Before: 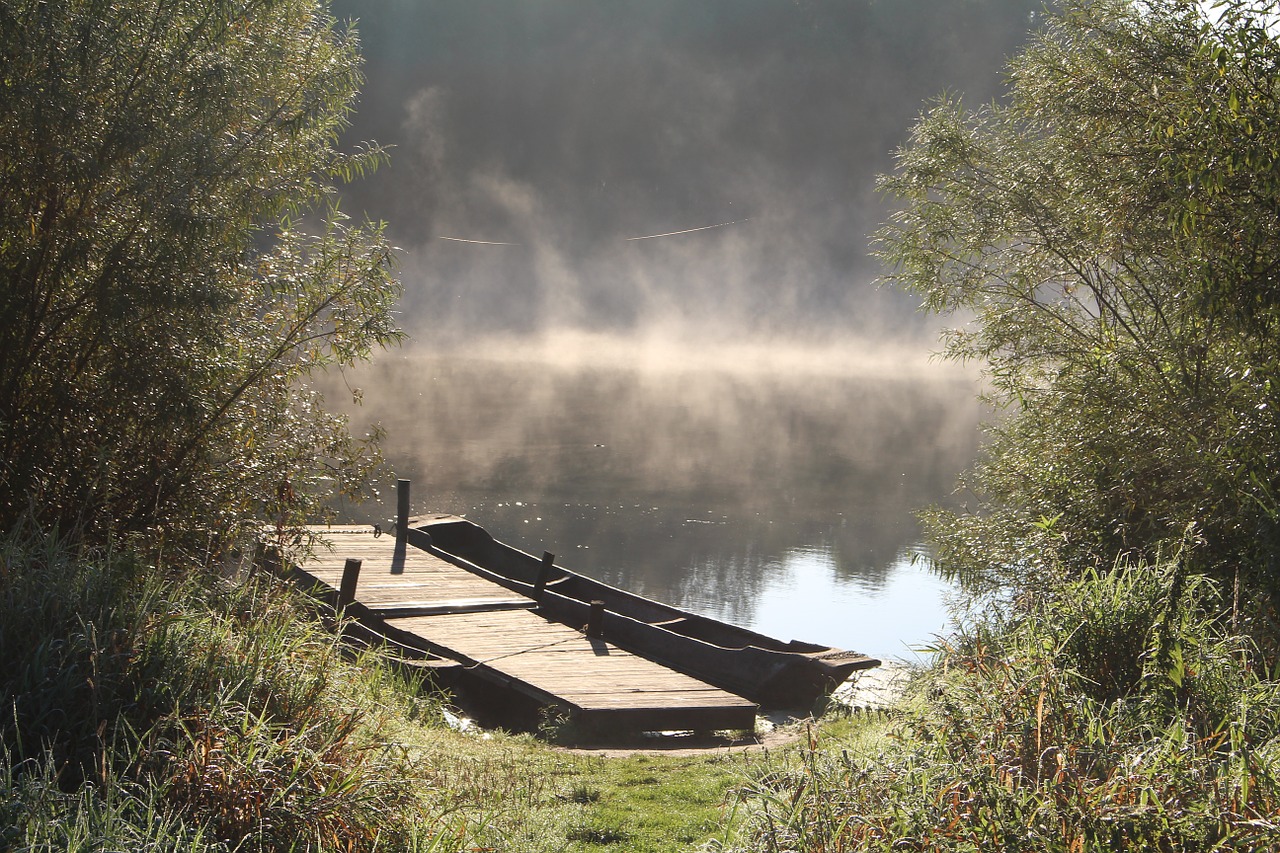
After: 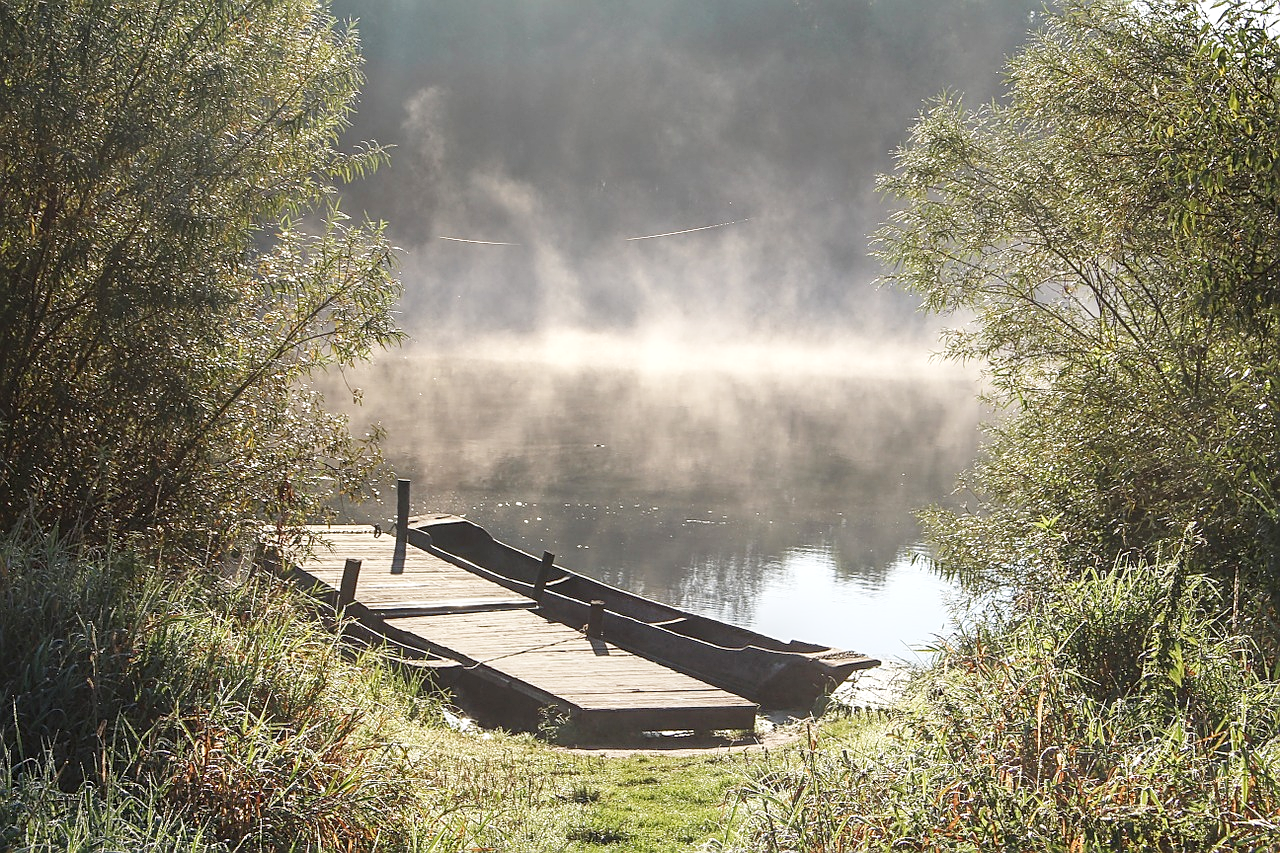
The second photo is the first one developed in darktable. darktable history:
sharpen: on, module defaults
base curve: curves: ch0 [(0, 0) (0.204, 0.334) (0.55, 0.733) (1, 1)], preserve colors none
local contrast: on, module defaults
